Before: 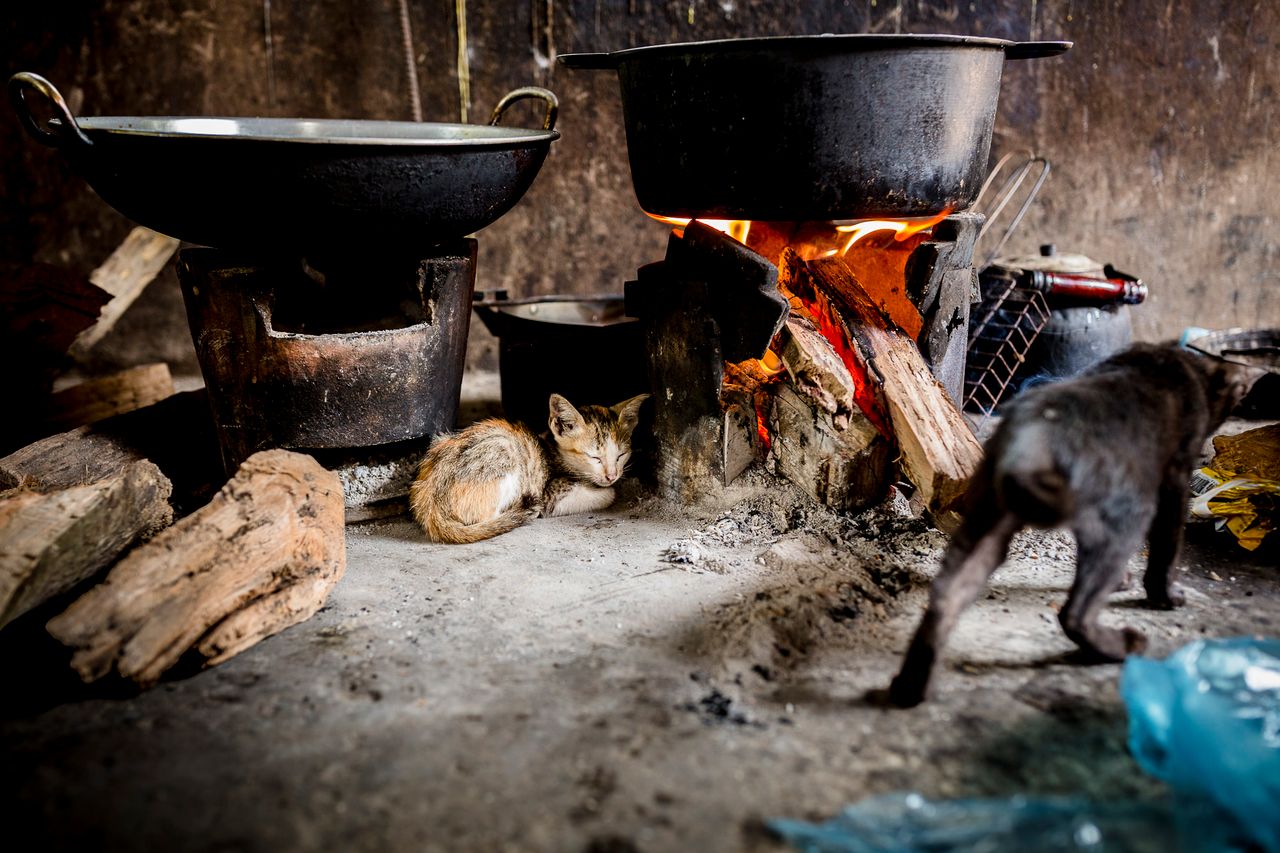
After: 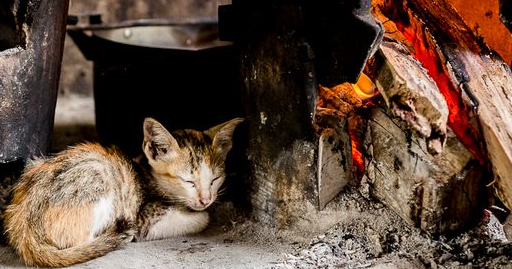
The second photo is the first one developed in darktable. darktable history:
crop: left 31.794%, top 32.441%, right 27.584%, bottom 35.963%
